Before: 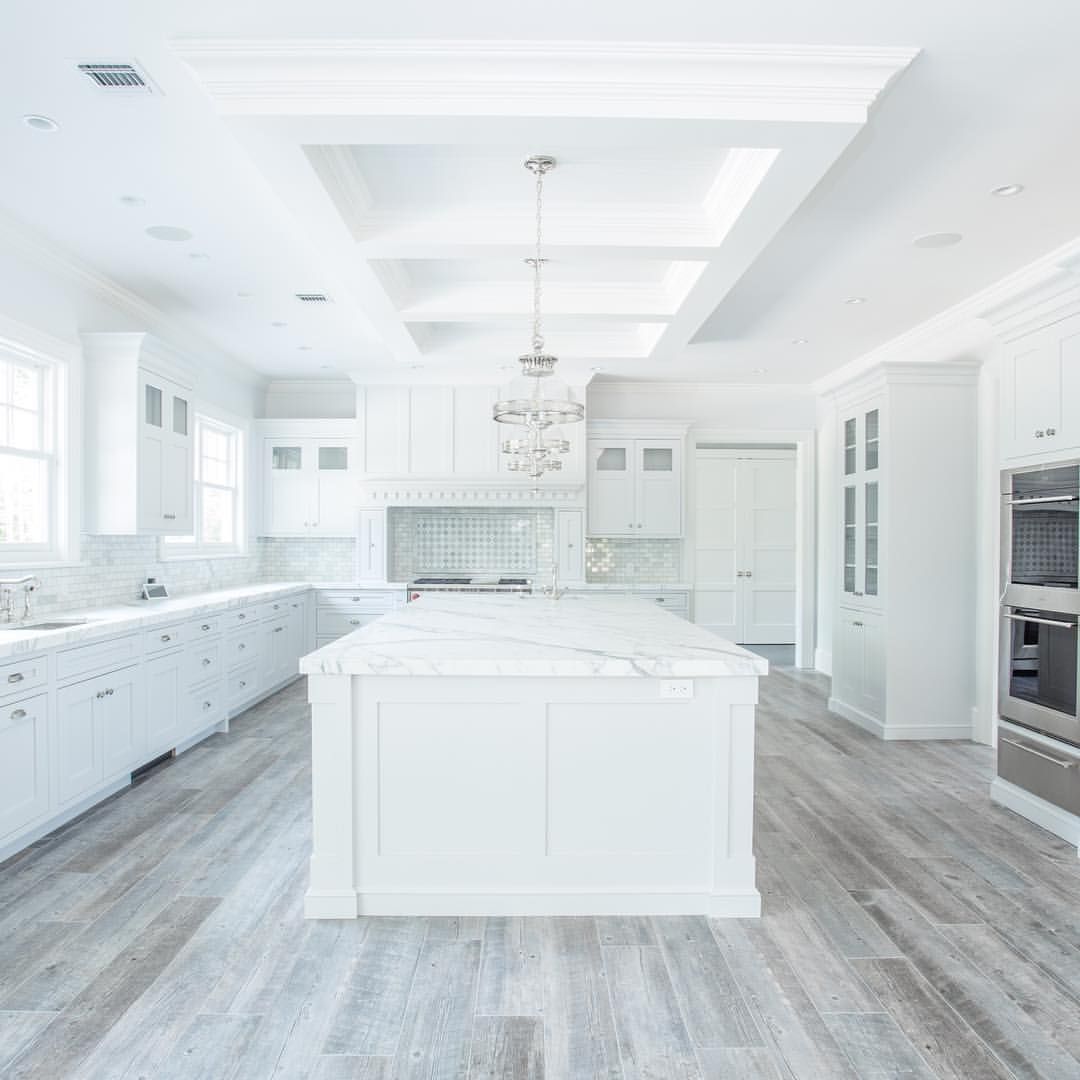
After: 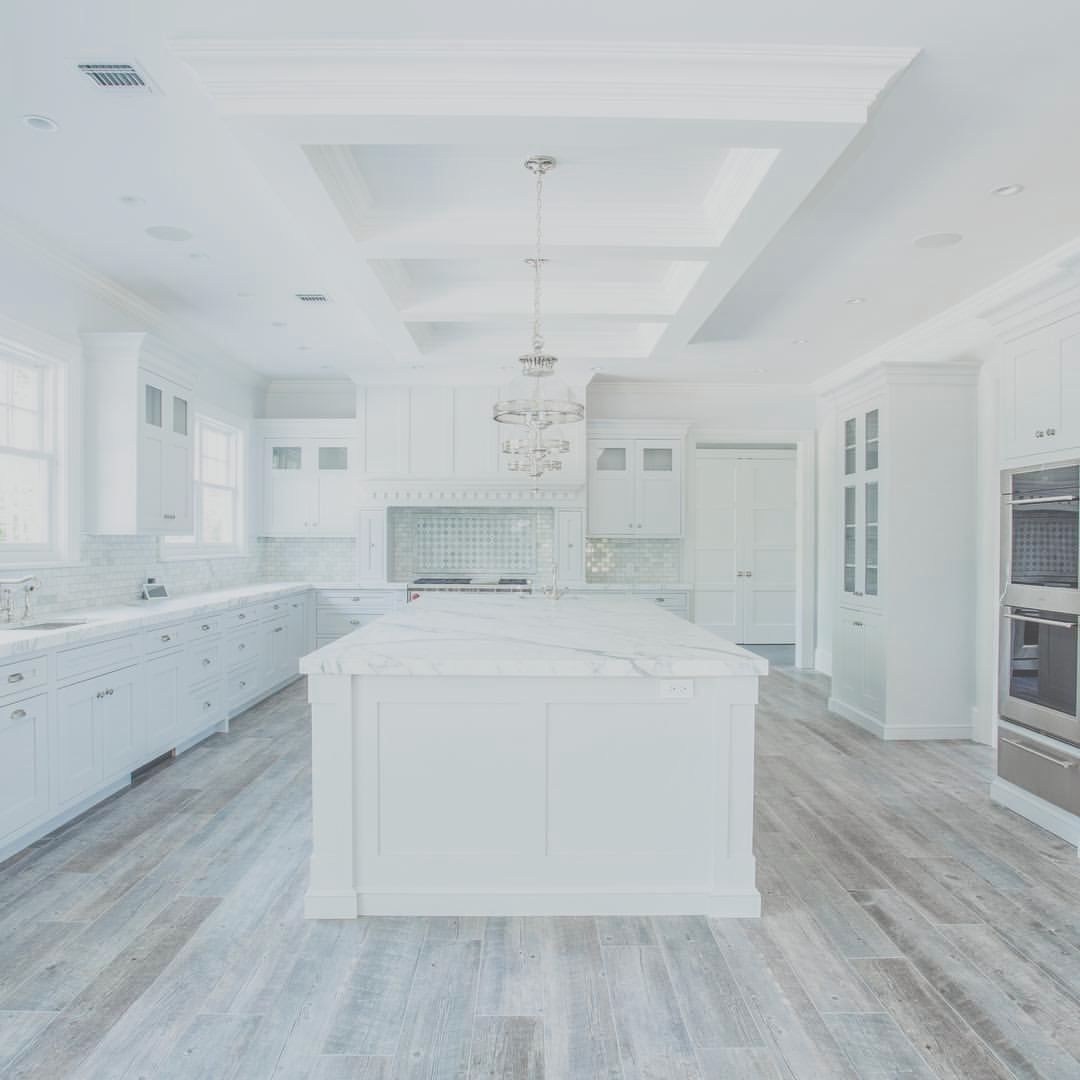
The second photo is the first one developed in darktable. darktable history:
filmic rgb: black relative exposure -7.65 EV, white relative exposure 4 EV, hardness 4.02, contrast 1.095, highlights saturation mix -30.88%
local contrast: detail 109%
color correction: highlights a* -0.256, highlights b* -0.097
shadows and highlights: shadows 29.19, highlights -29.2, low approximation 0.01, soften with gaussian
color zones: curves: ch0 [(0.473, 0.374) (0.742, 0.784)]; ch1 [(0.354, 0.737) (0.742, 0.705)]; ch2 [(0.318, 0.421) (0.758, 0.532)]
exposure: black level correction -0.086, compensate exposure bias true, compensate highlight preservation false
